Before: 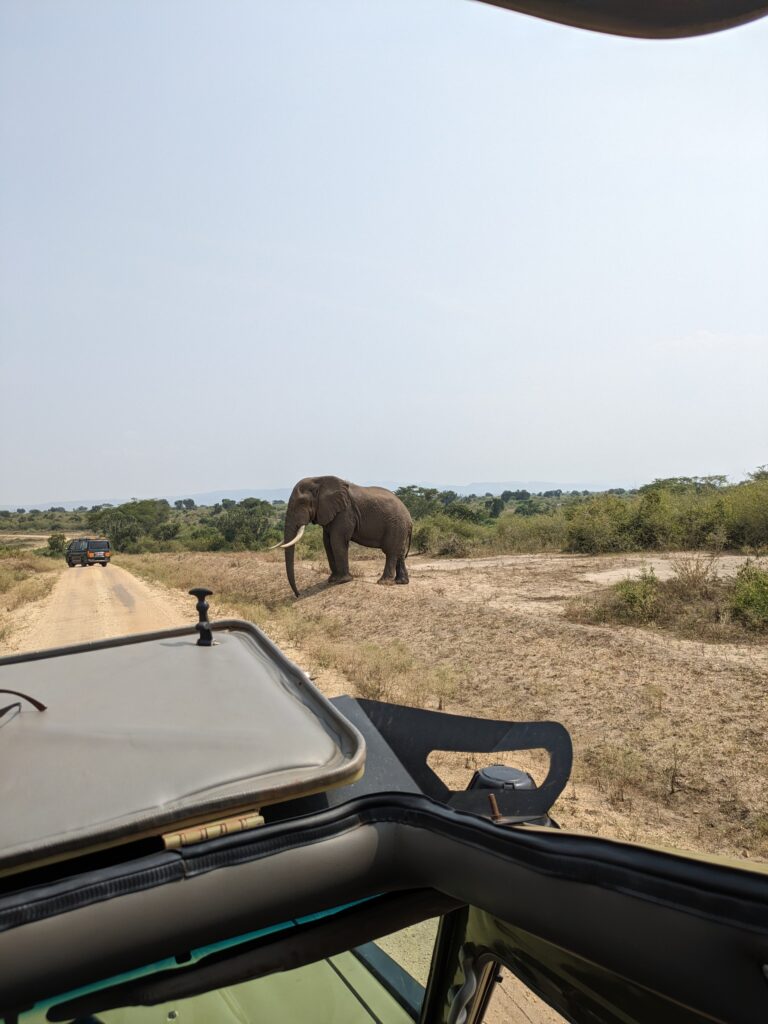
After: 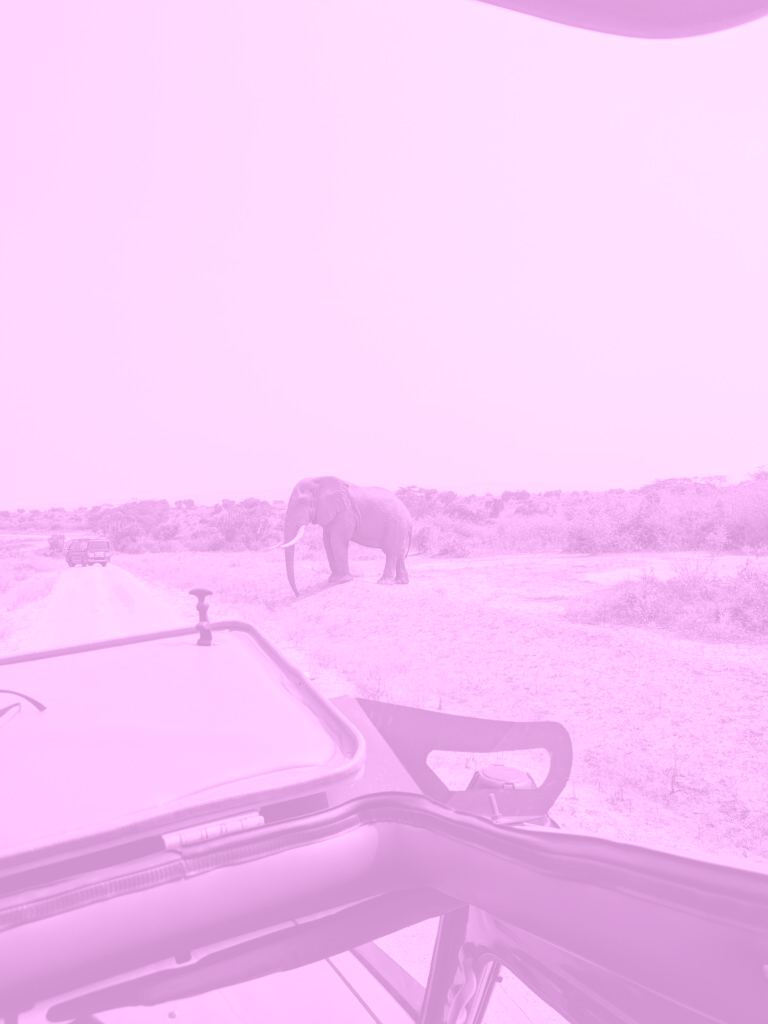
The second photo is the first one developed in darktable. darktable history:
color correction: highlights b* 3
colorize: hue 331.2°, saturation 75%, source mix 30.28%, lightness 70.52%, version 1
